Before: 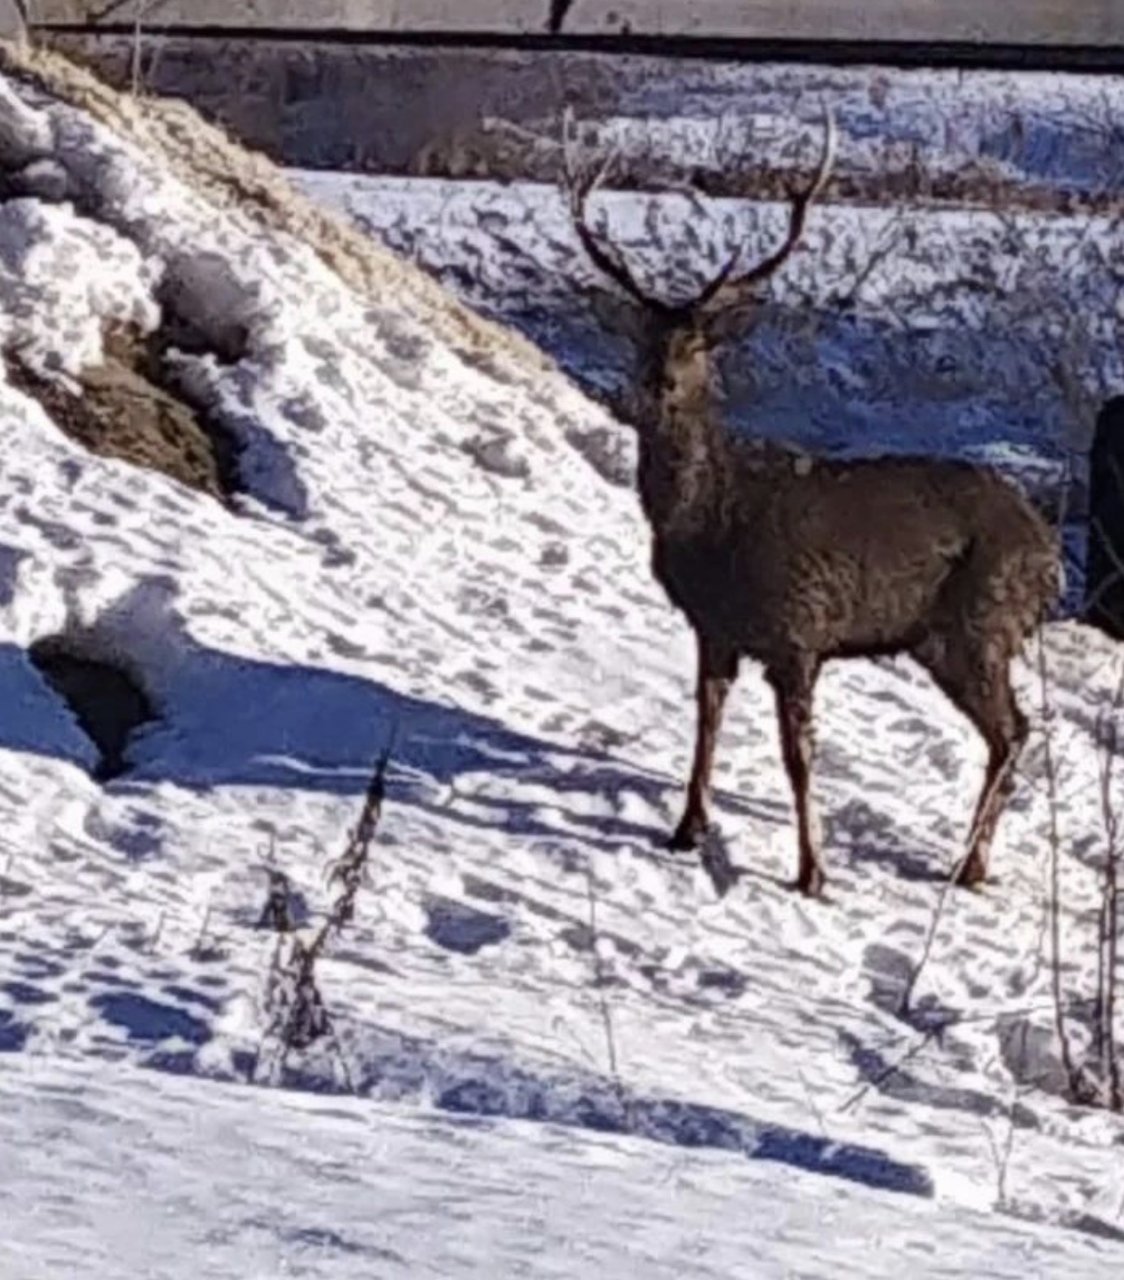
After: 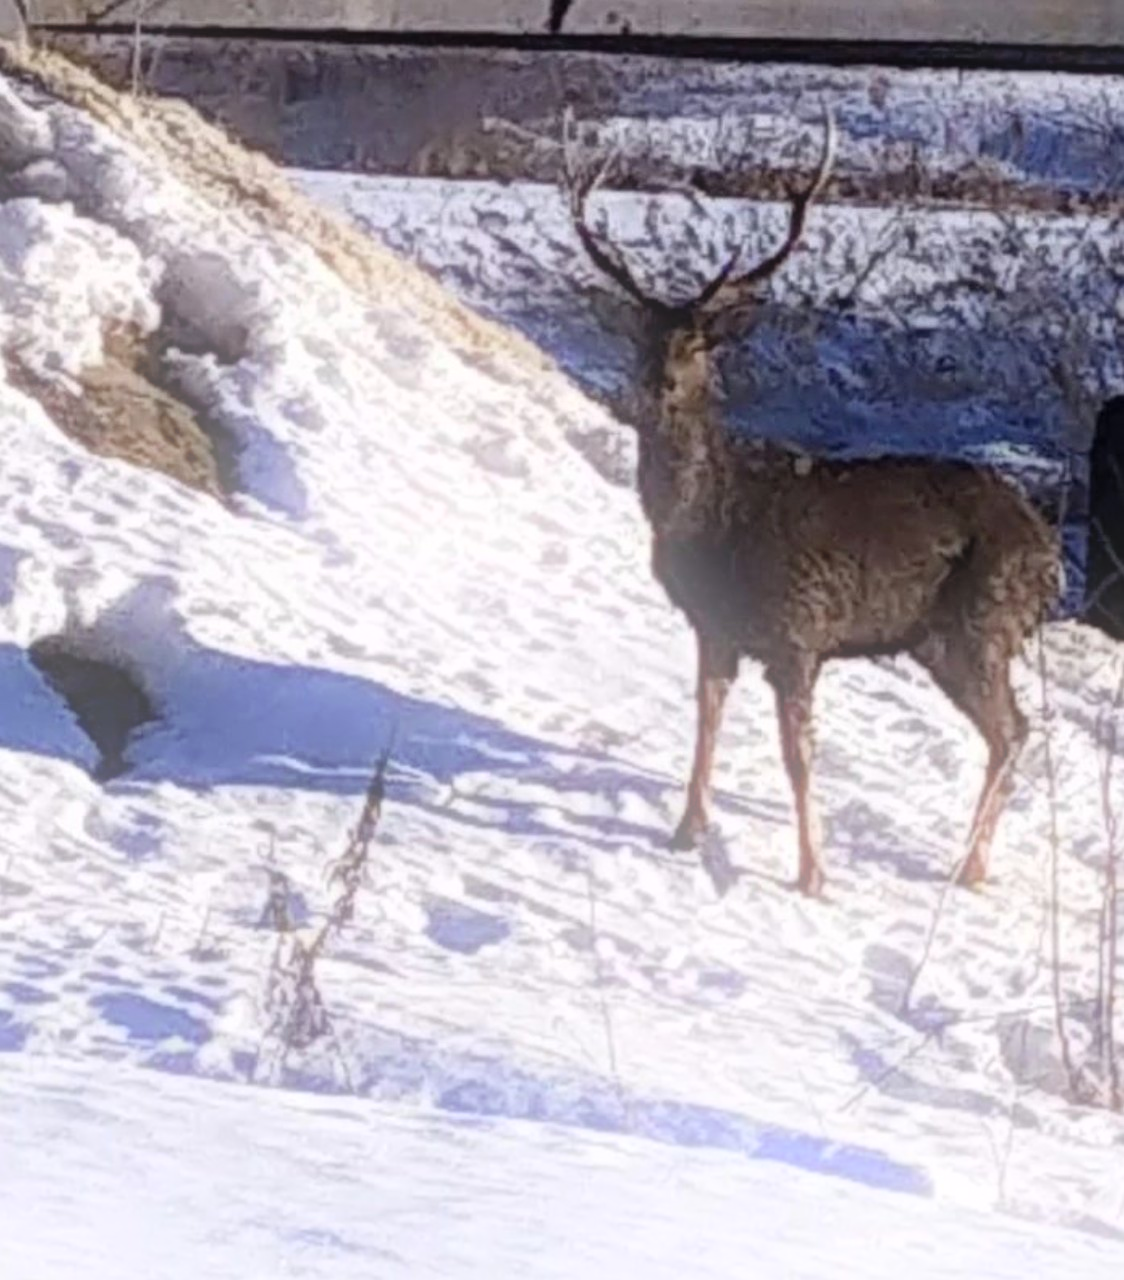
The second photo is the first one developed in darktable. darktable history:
bloom: on, module defaults
sharpen: amount 0.2
tone equalizer: -7 EV 0.13 EV, smoothing diameter 25%, edges refinement/feathering 10, preserve details guided filter
